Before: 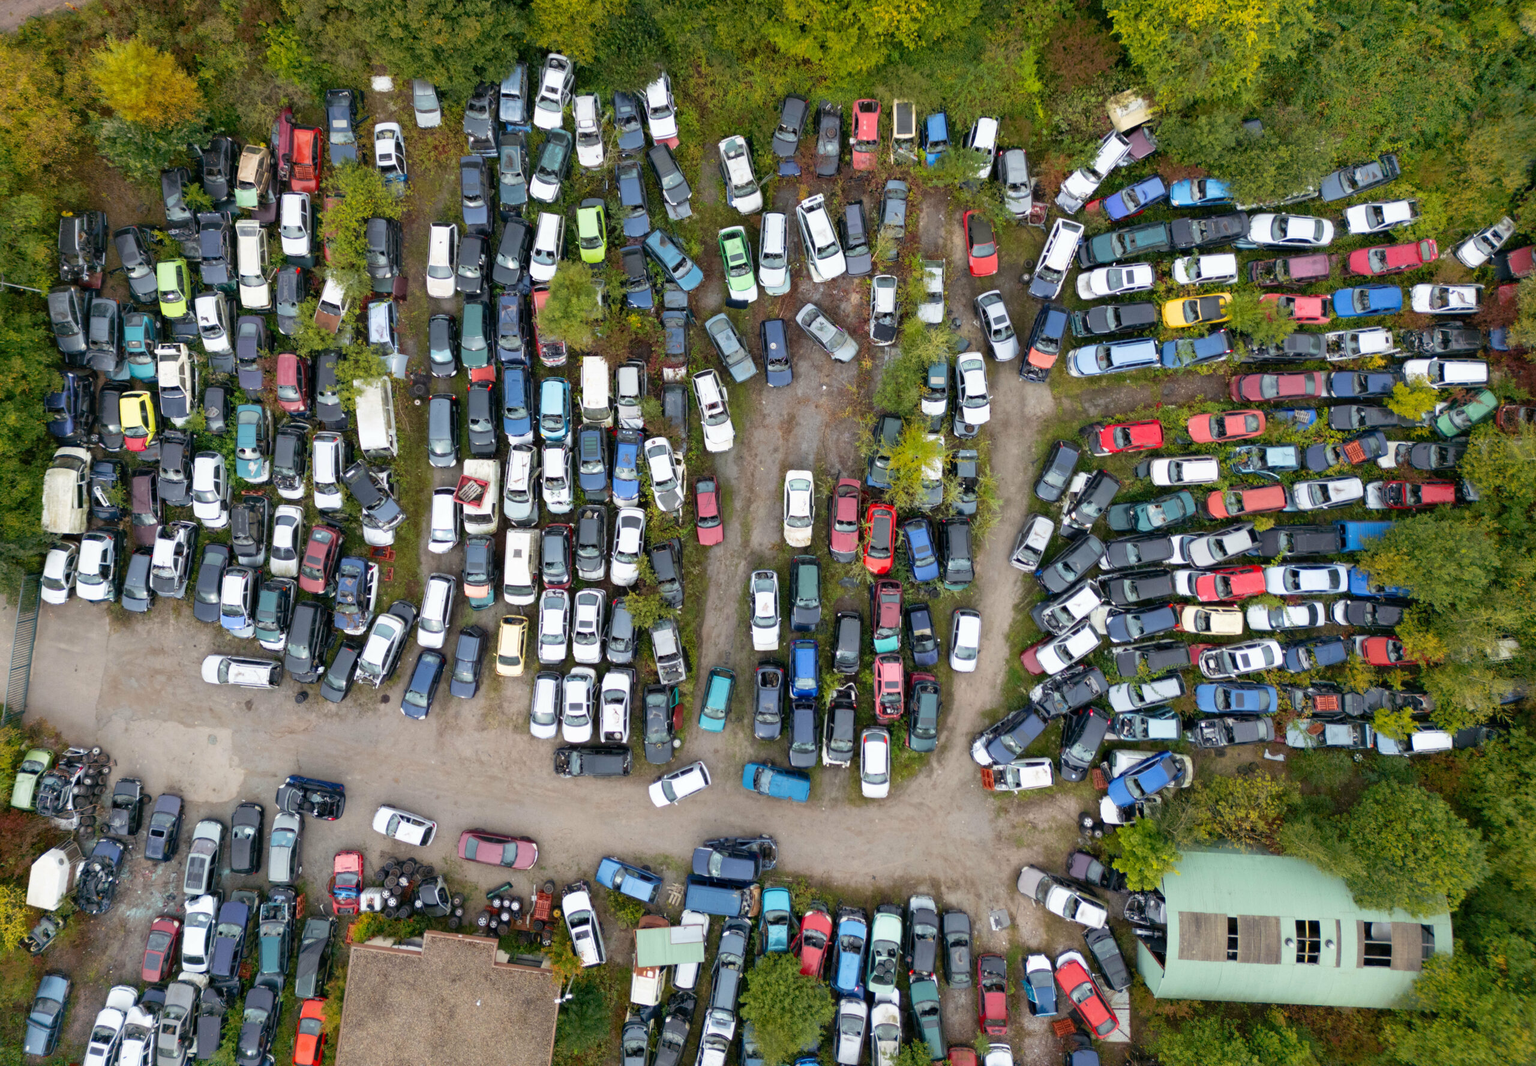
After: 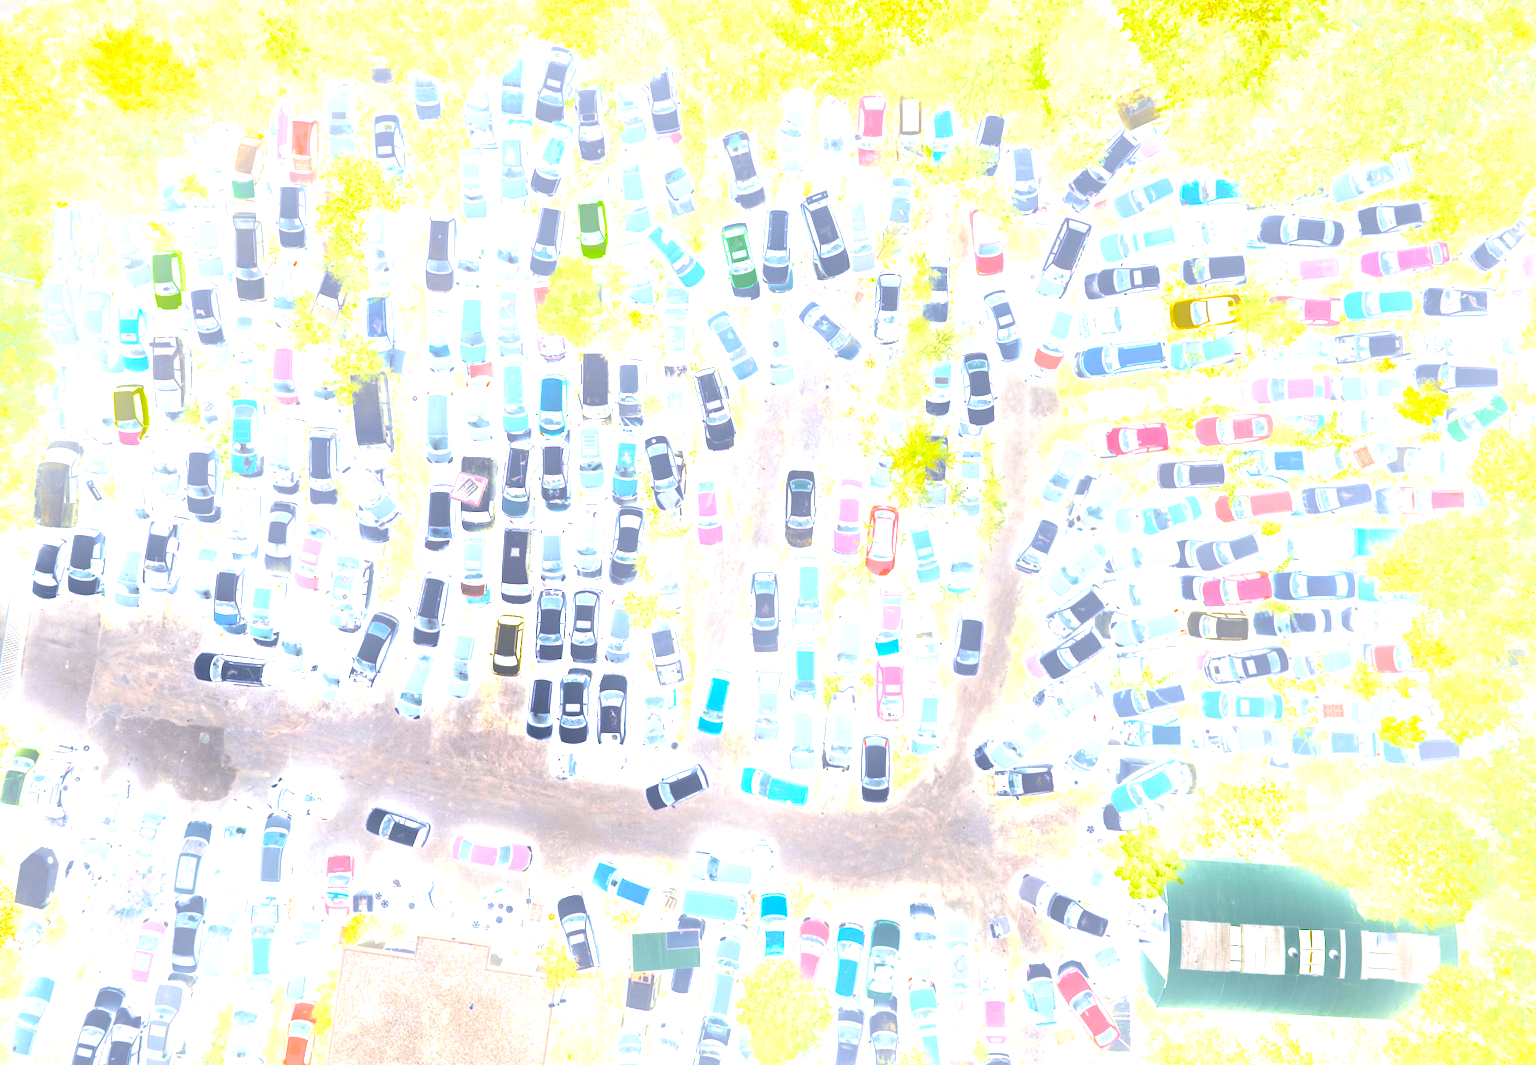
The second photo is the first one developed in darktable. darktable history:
crop and rotate: angle -0.5°
color correction: highlights b* 3
white balance: red 0.967, blue 1.119, emerald 0.756
bloom: size 25%, threshold 5%, strength 90%
exposure: exposure 2 EV, compensate highlight preservation false
